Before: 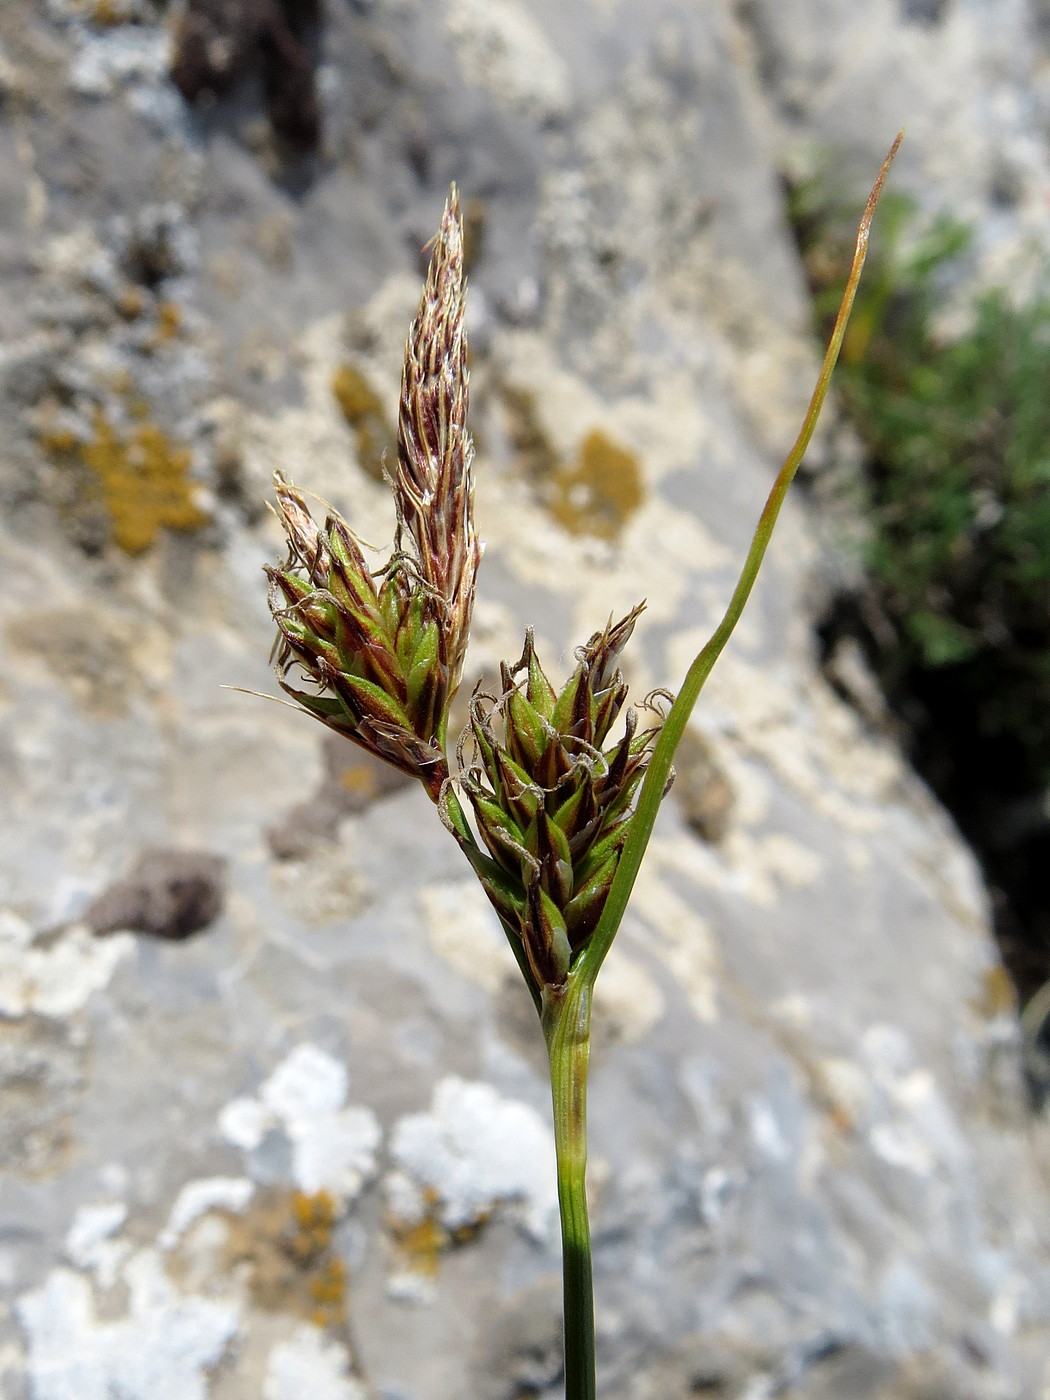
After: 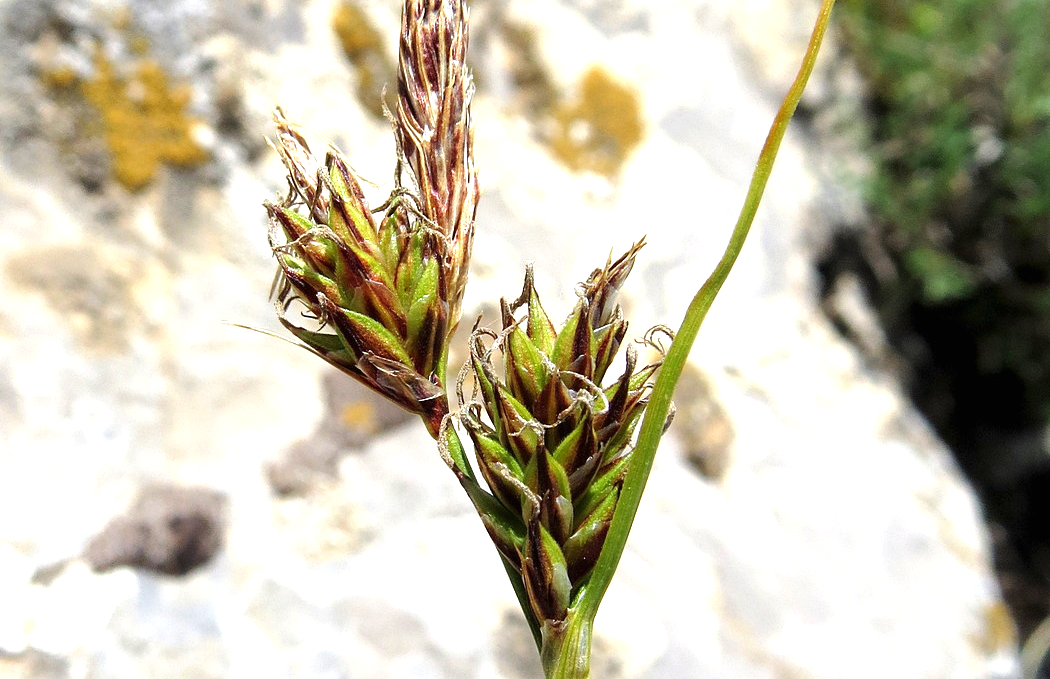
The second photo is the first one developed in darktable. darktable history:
crop and rotate: top 26.045%, bottom 25.451%
exposure: black level correction 0, exposure 1 EV, compensate highlight preservation false
